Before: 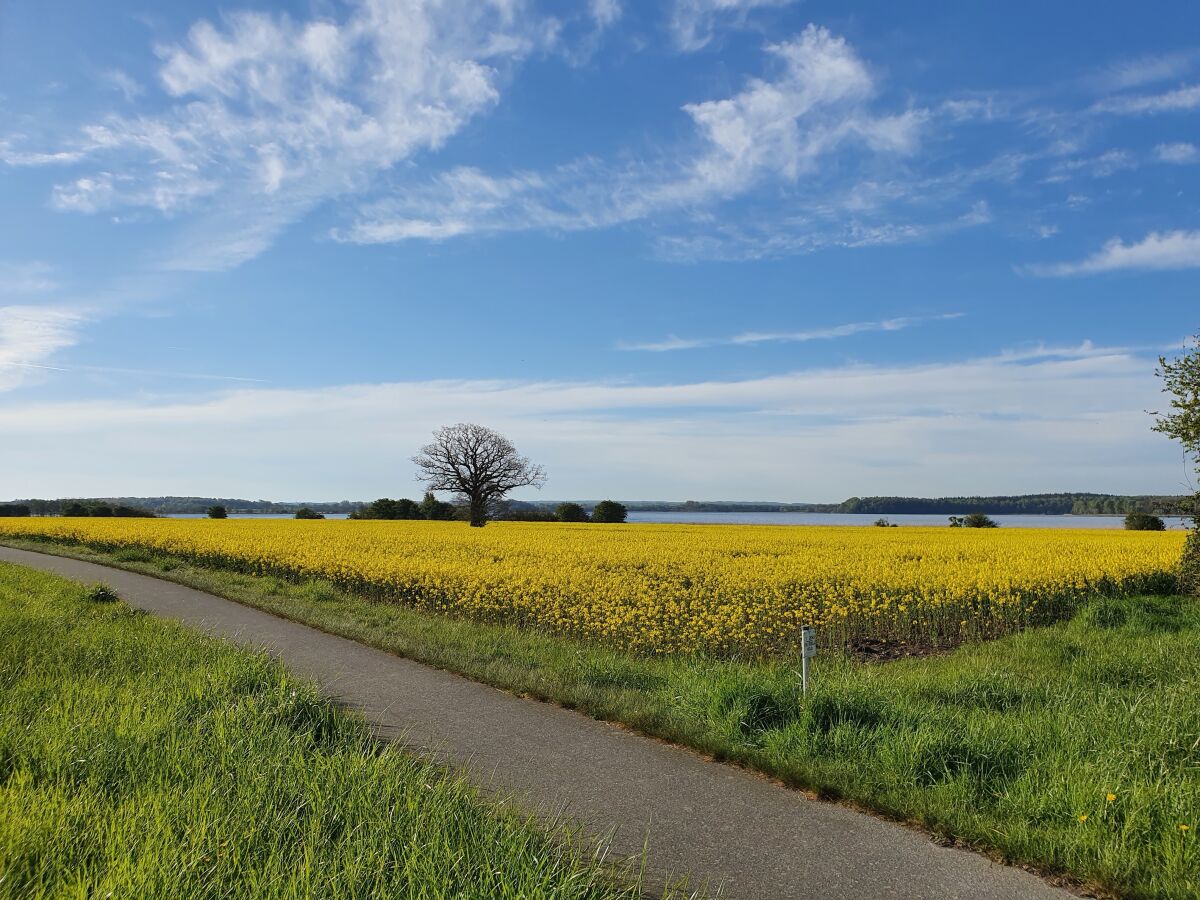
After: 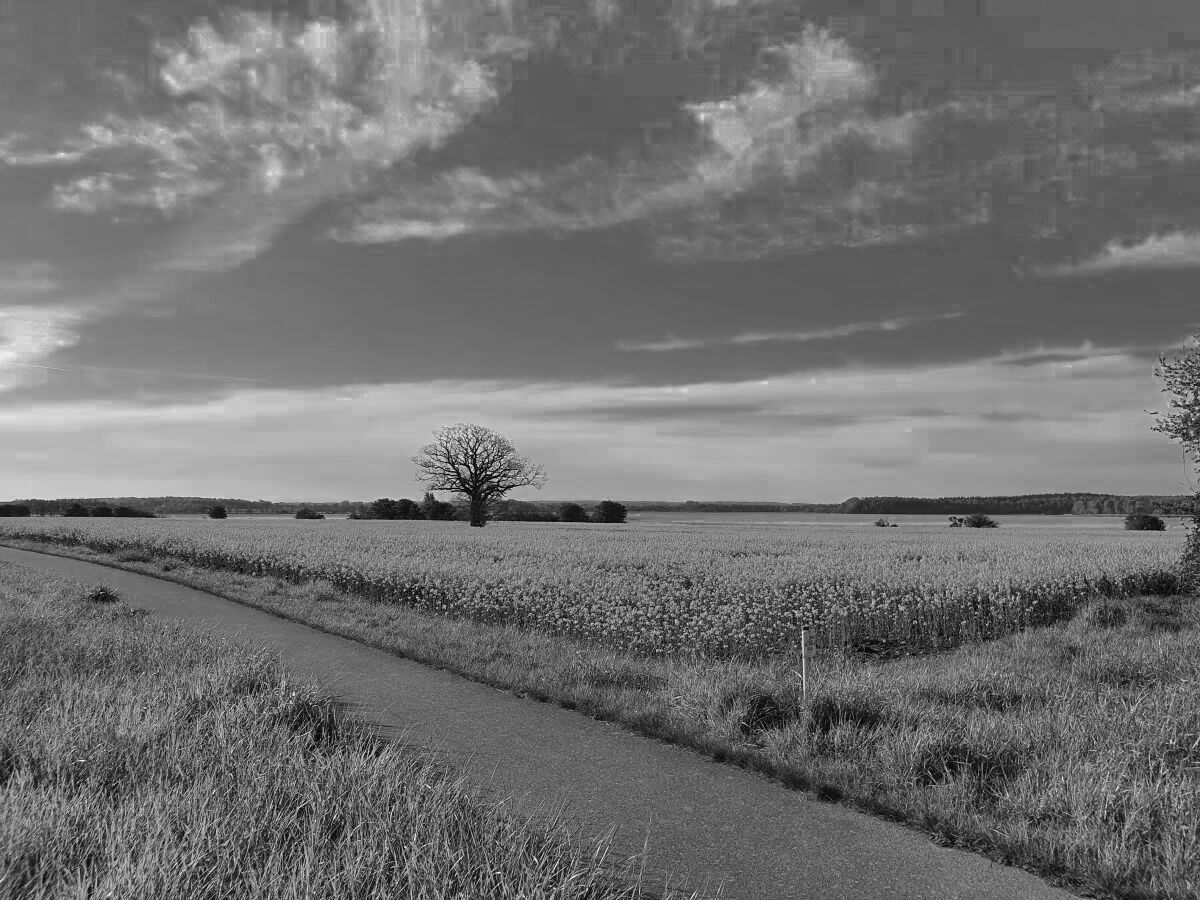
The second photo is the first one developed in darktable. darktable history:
color zones: curves: ch0 [(0.002, 0.589) (0.107, 0.484) (0.146, 0.249) (0.217, 0.352) (0.309, 0.525) (0.39, 0.404) (0.455, 0.169) (0.597, 0.055) (0.724, 0.212) (0.775, 0.691) (0.869, 0.571) (1, 0.587)]; ch1 [(0, 0) (0.143, 0) (0.286, 0) (0.429, 0) (0.571, 0) (0.714, 0) (0.857, 0)]
